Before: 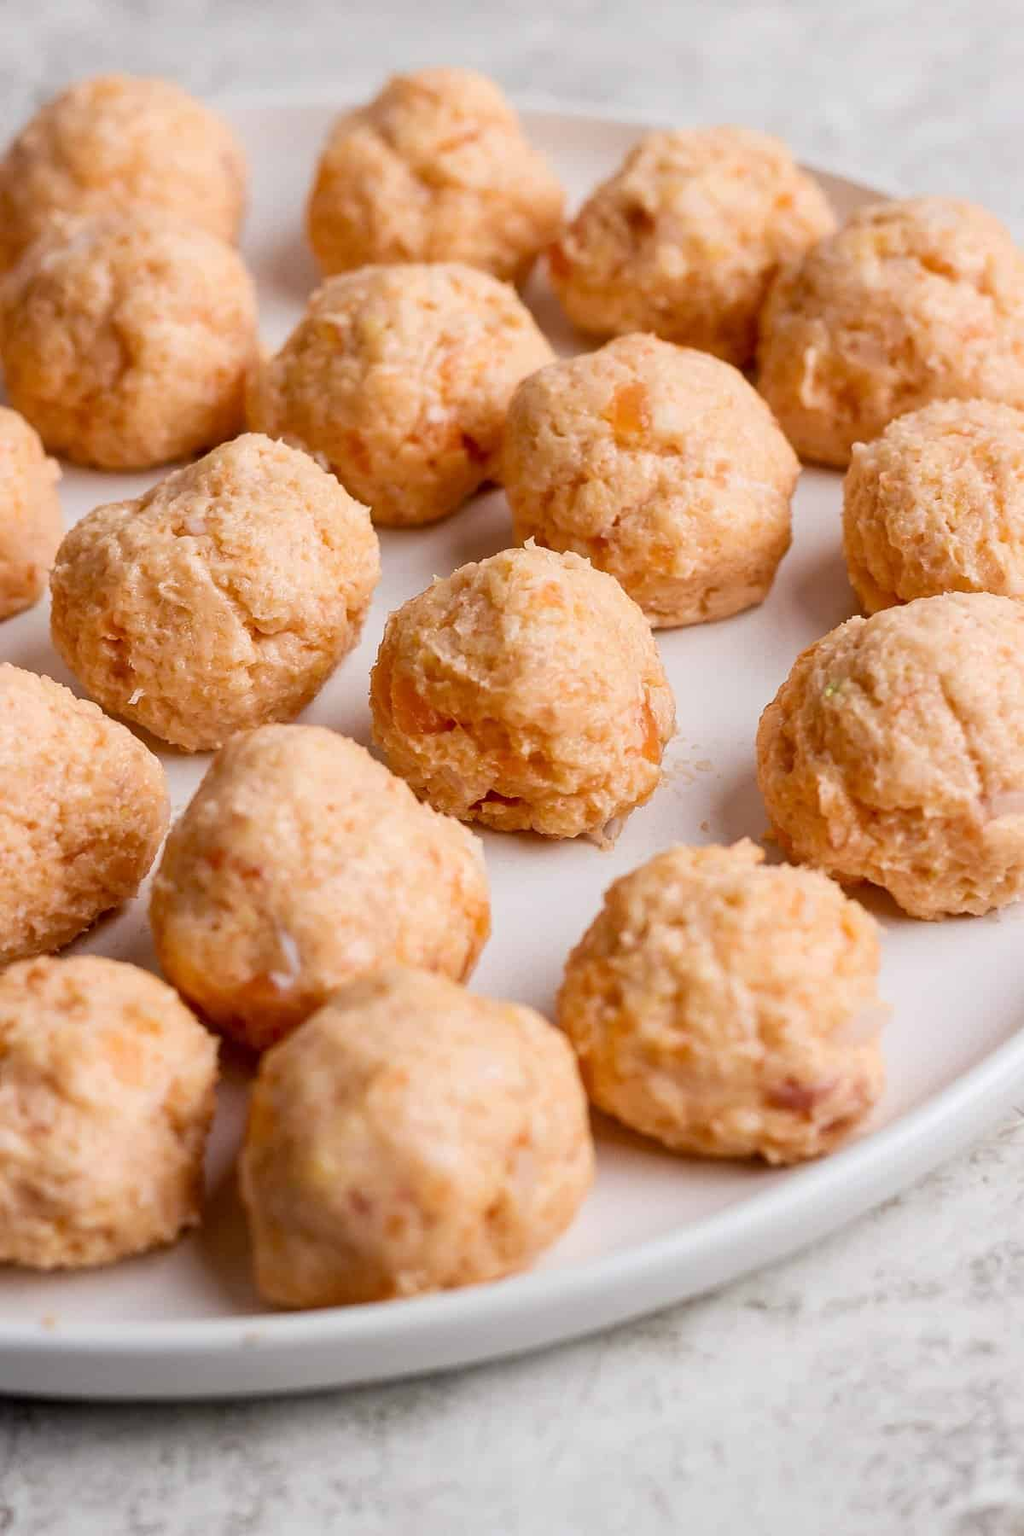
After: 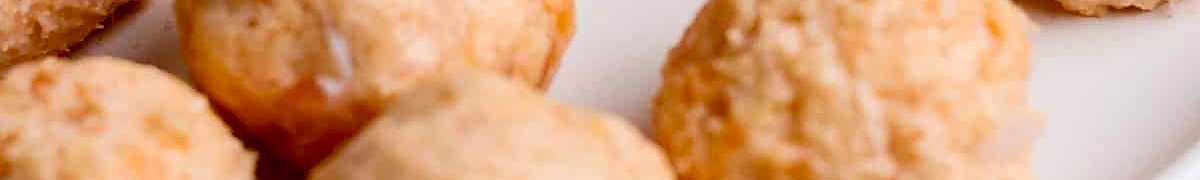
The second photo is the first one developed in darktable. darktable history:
crop and rotate: top 59.084%, bottom 30.916%
sharpen: radius 1.559, amount 0.373, threshold 1.271
exposure: black level correction 0.01, exposure 0.014 EV, compensate highlight preservation false
